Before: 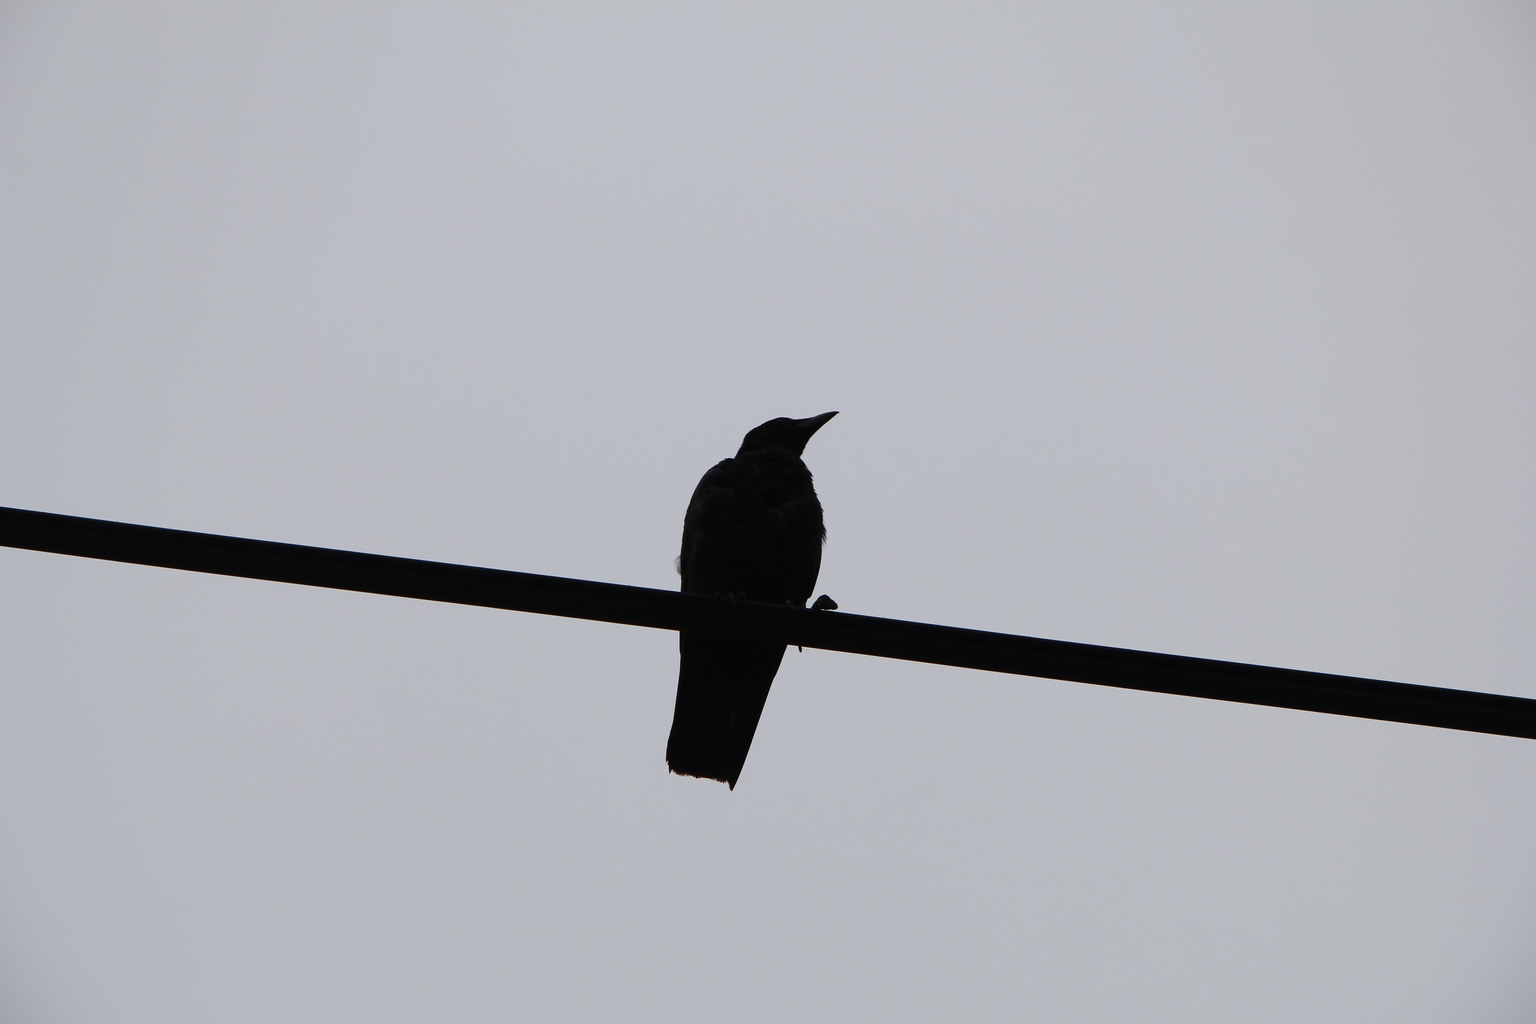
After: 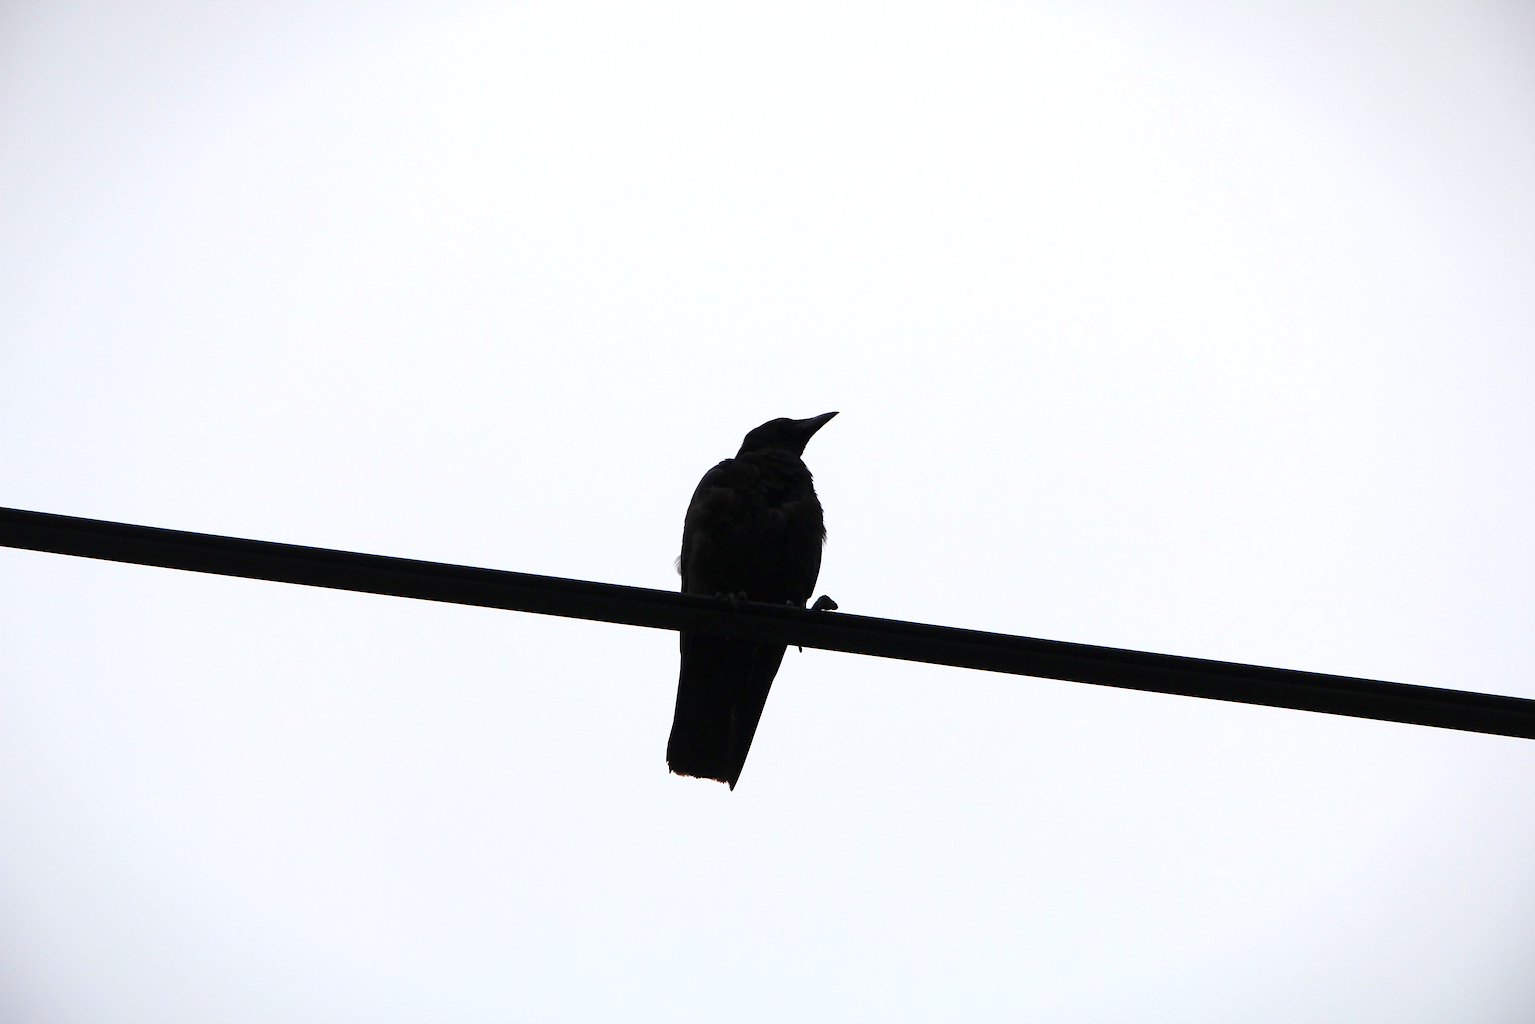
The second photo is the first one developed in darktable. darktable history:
local contrast: mode bilateral grid, contrast 20, coarseness 50, detail 120%, midtone range 0.2
exposure: black level correction 0.001, exposure 0.956 EV, compensate highlight preservation false
vignetting: fall-off start 99.53%, brightness -0.24, saturation 0.133, width/height ratio 1.319, unbound false
